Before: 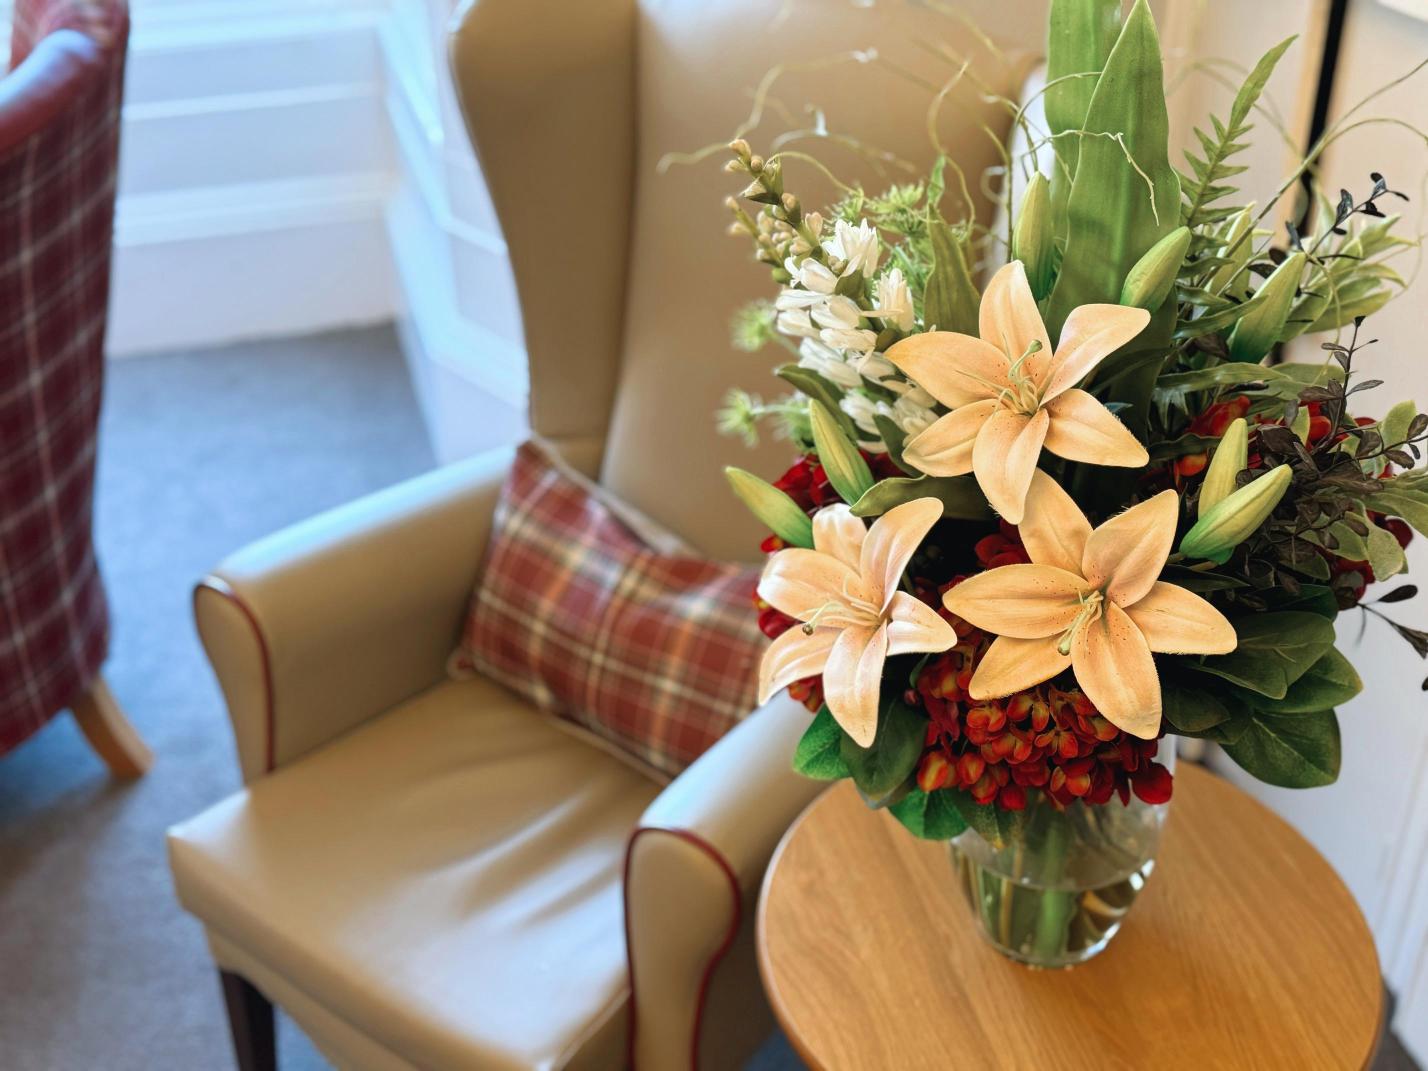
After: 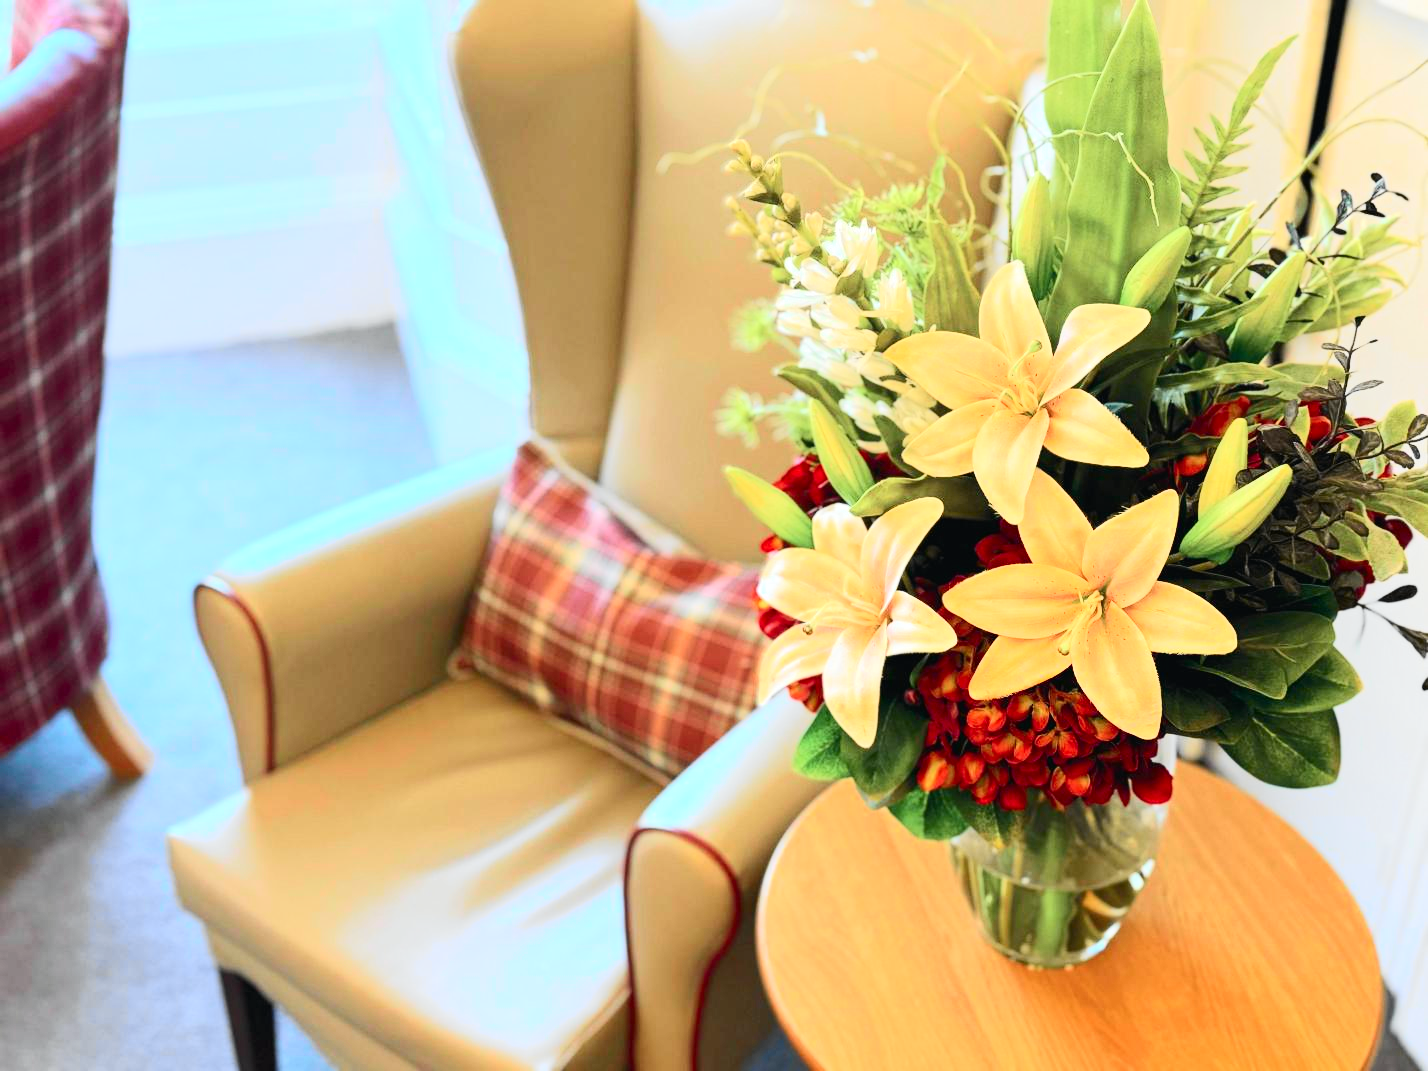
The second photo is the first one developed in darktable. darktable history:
tone curve: curves: ch0 [(0, 0.015) (0.037, 0.022) (0.131, 0.116) (0.316, 0.345) (0.49, 0.615) (0.677, 0.82) (0.813, 0.891) (1, 0.955)]; ch1 [(0, 0) (0.366, 0.367) (0.475, 0.462) (0.494, 0.496) (0.504, 0.497) (0.554, 0.571) (0.618, 0.668) (1, 1)]; ch2 [(0, 0) (0.333, 0.346) (0.375, 0.375) (0.435, 0.424) (0.476, 0.492) (0.502, 0.499) (0.525, 0.522) (0.558, 0.575) (0.614, 0.656) (1, 1)], color space Lab, independent channels, preserve colors none
exposure: exposure 0.574 EV, compensate highlight preservation false
rotate and perspective: automatic cropping original format, crop left 0, crop top 0
